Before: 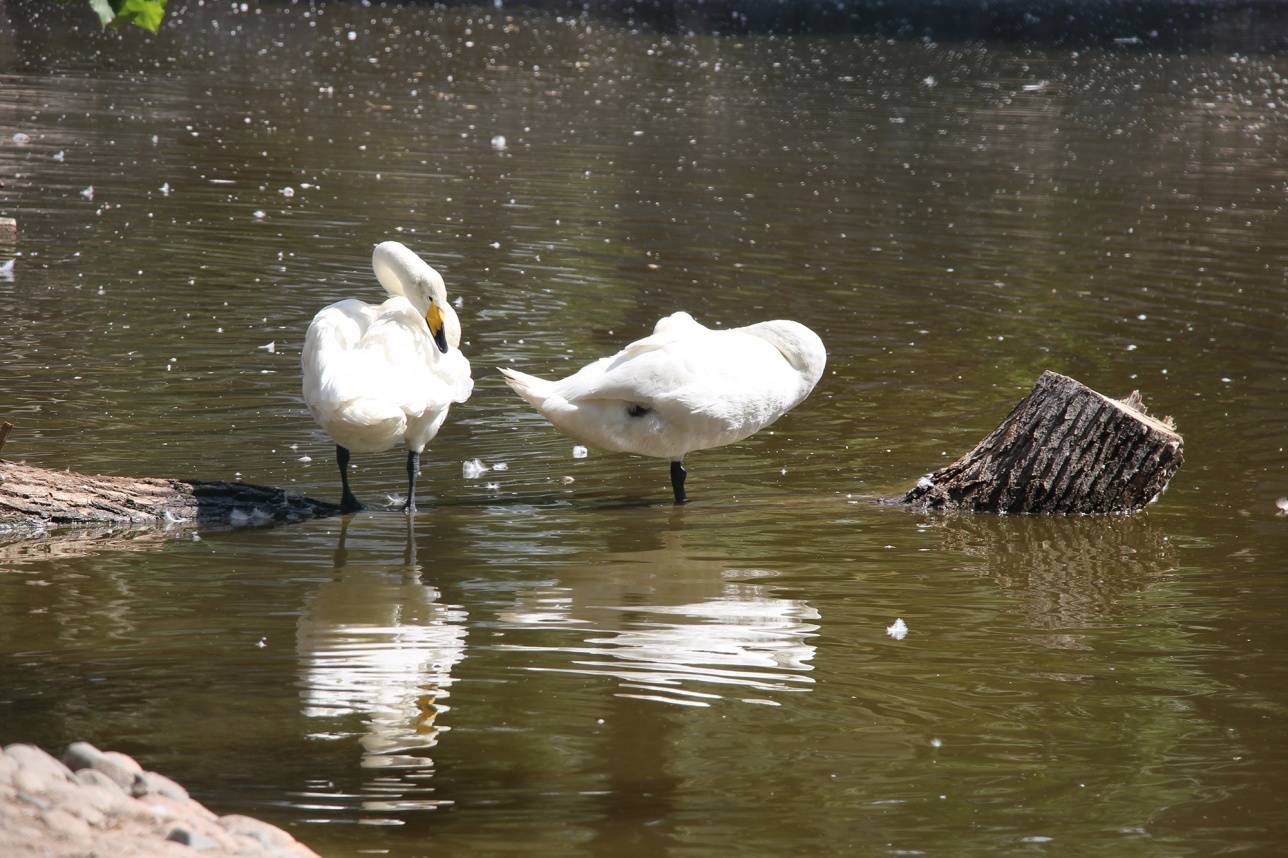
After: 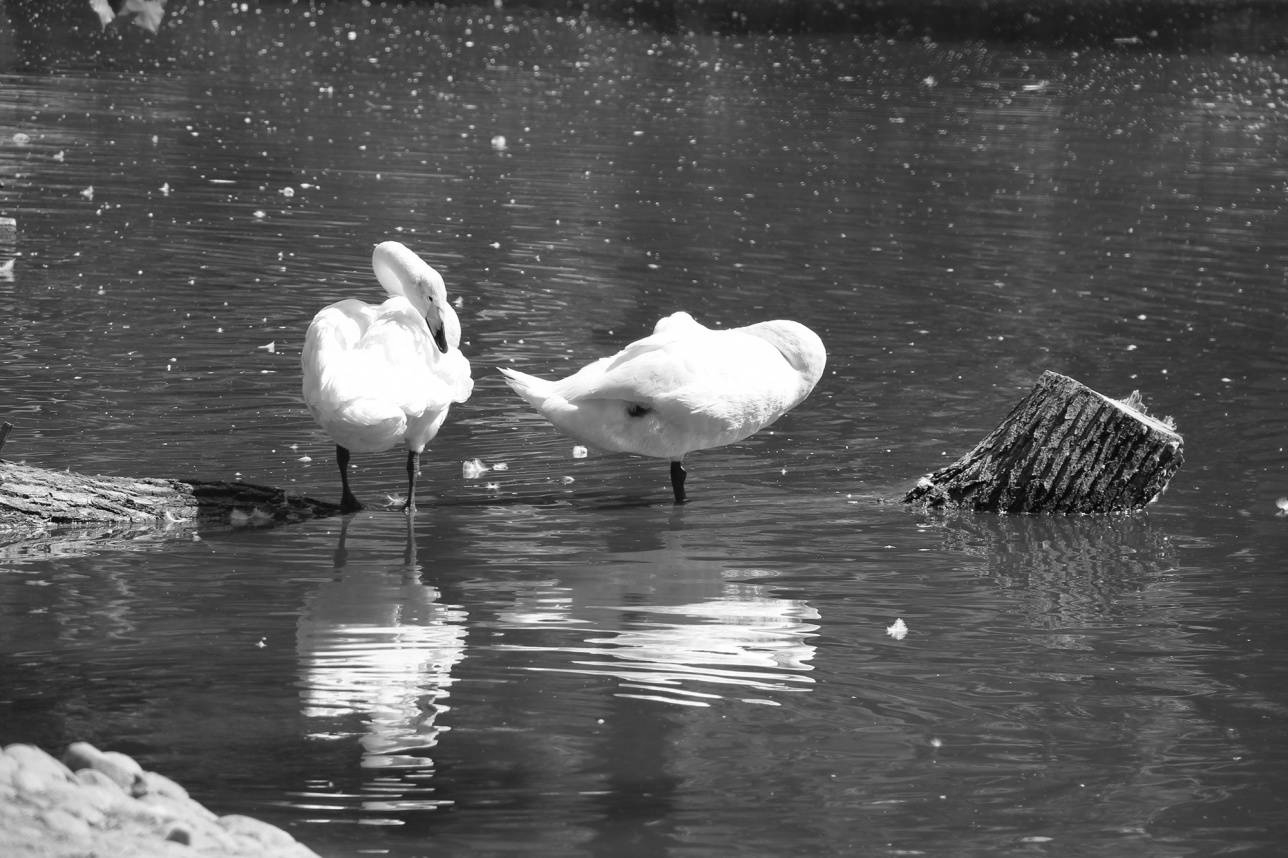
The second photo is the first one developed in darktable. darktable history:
monochrome: on, module defaults
color balance rgb: perceptual saturation grading › global saturation 34.05%, global vibrance 5.56%
color correction: saturation 1.34
